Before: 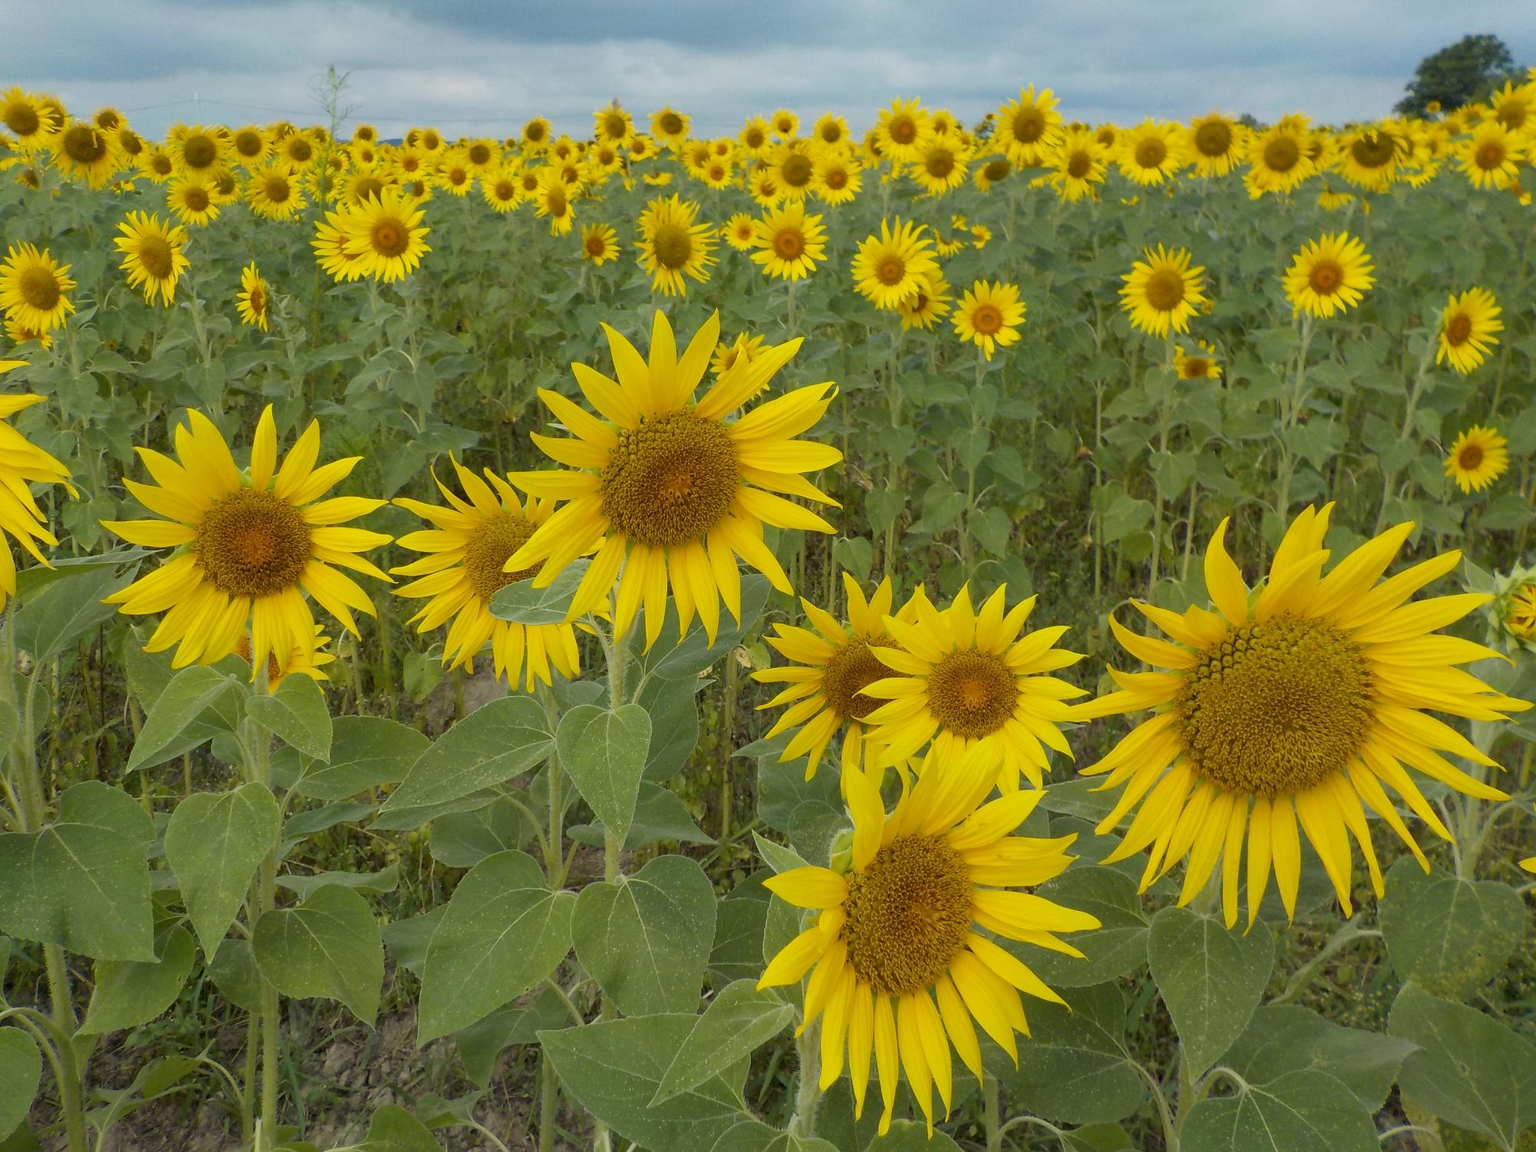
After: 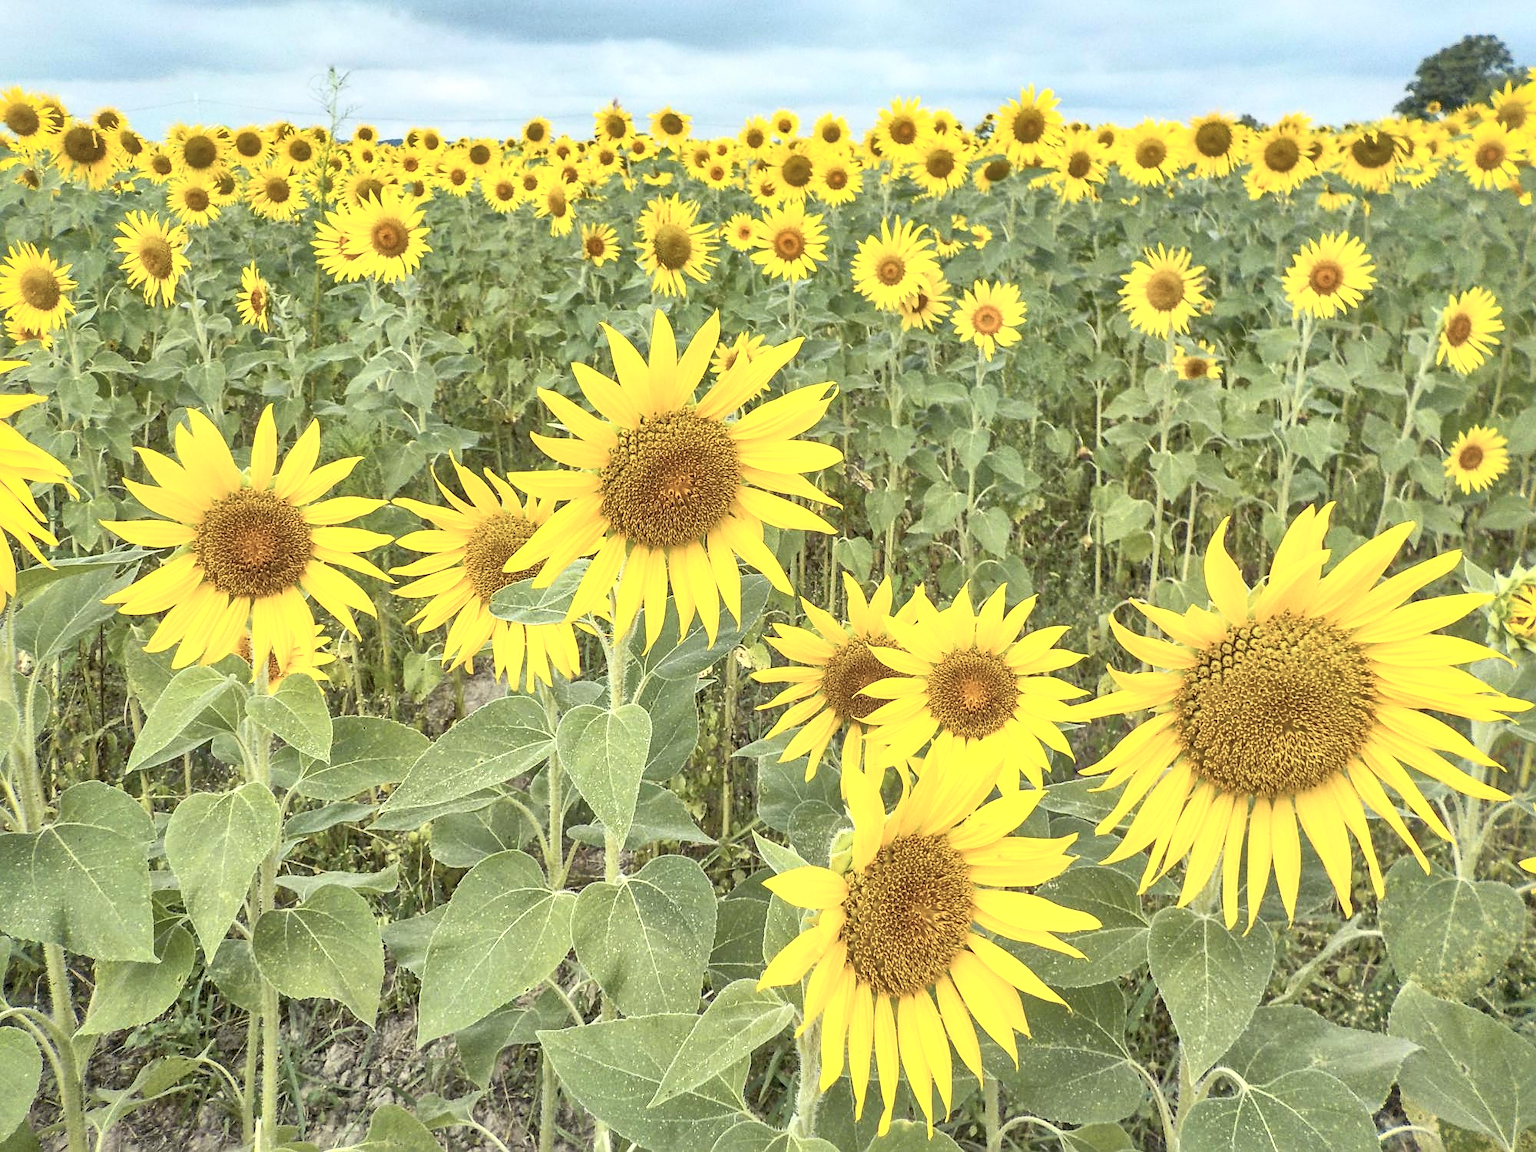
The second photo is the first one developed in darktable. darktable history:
local contrast: highlights 59%, detail 145%
sharpen: on, module defaults
shadows and highlights: on, module defaults
tone equalizer: -8 EV 1 EV, -7 EV 1 EV, -6 EV 1 EV, -5 EV 1 EV, -4 EV 1 EV, -3 EV 0.75 EV, -2 EV 0.5 EV, -1 EV 0.25 EV
contrast brightness saturation: contrast 0.43, brightness 0.56, saturation -0.19
